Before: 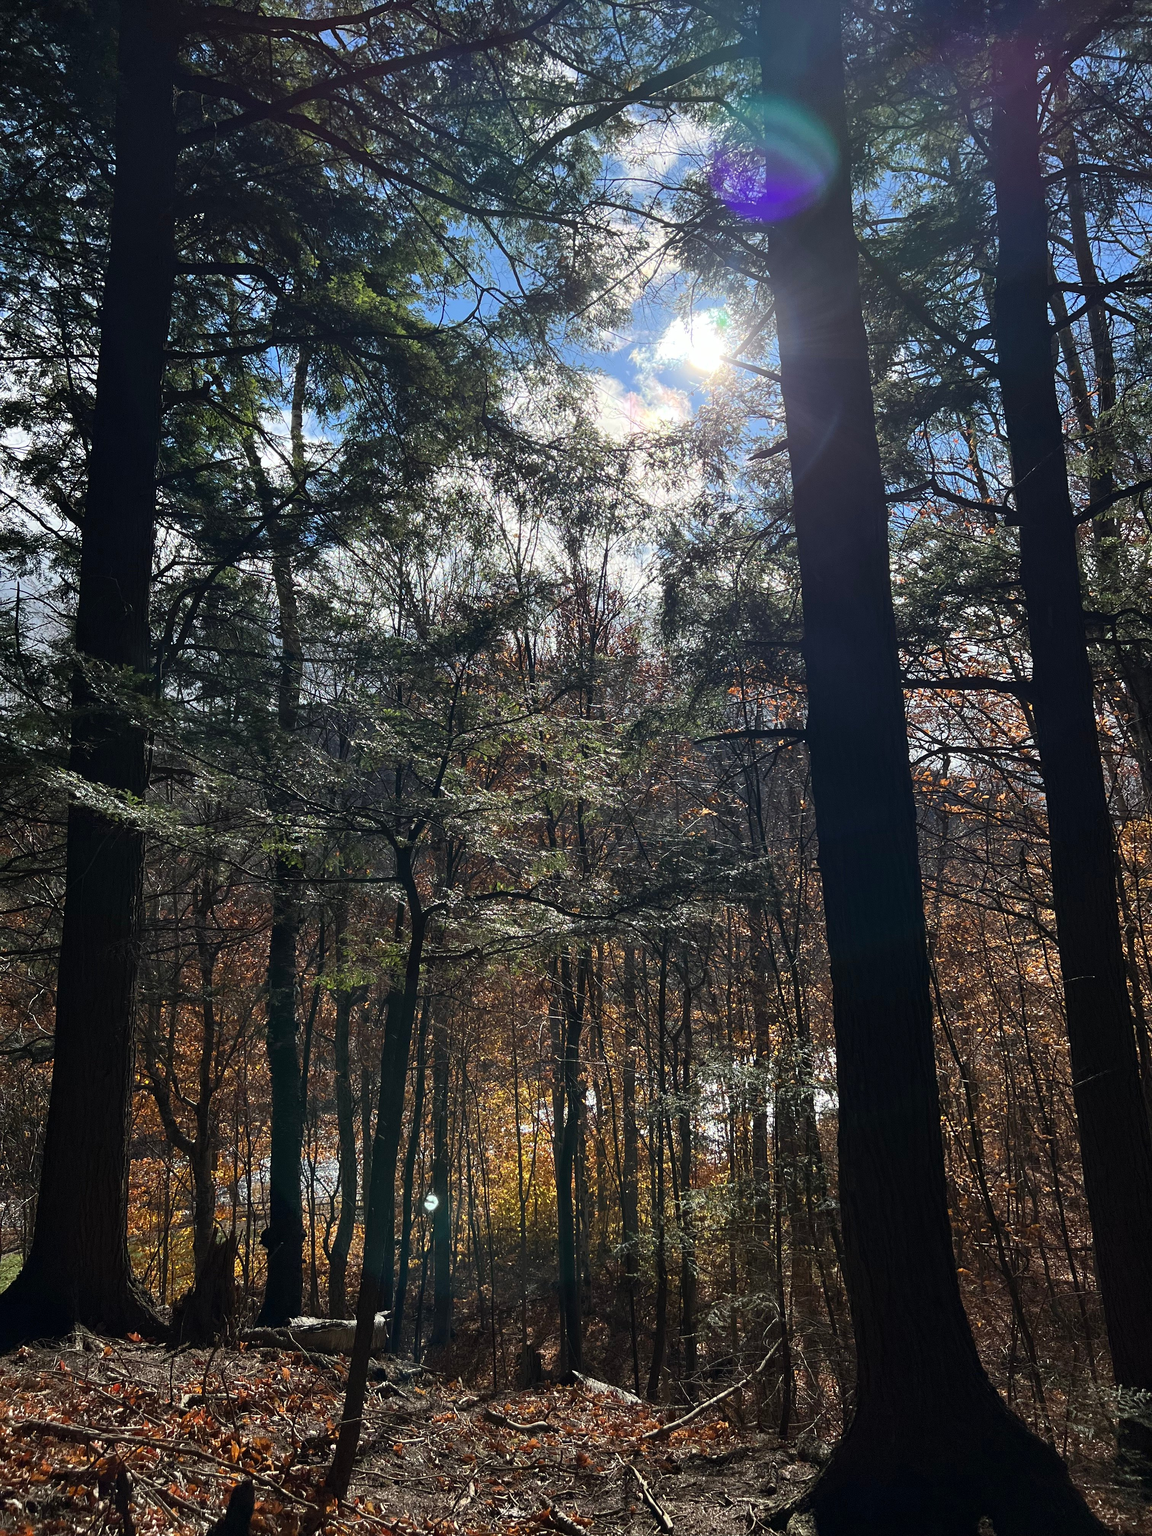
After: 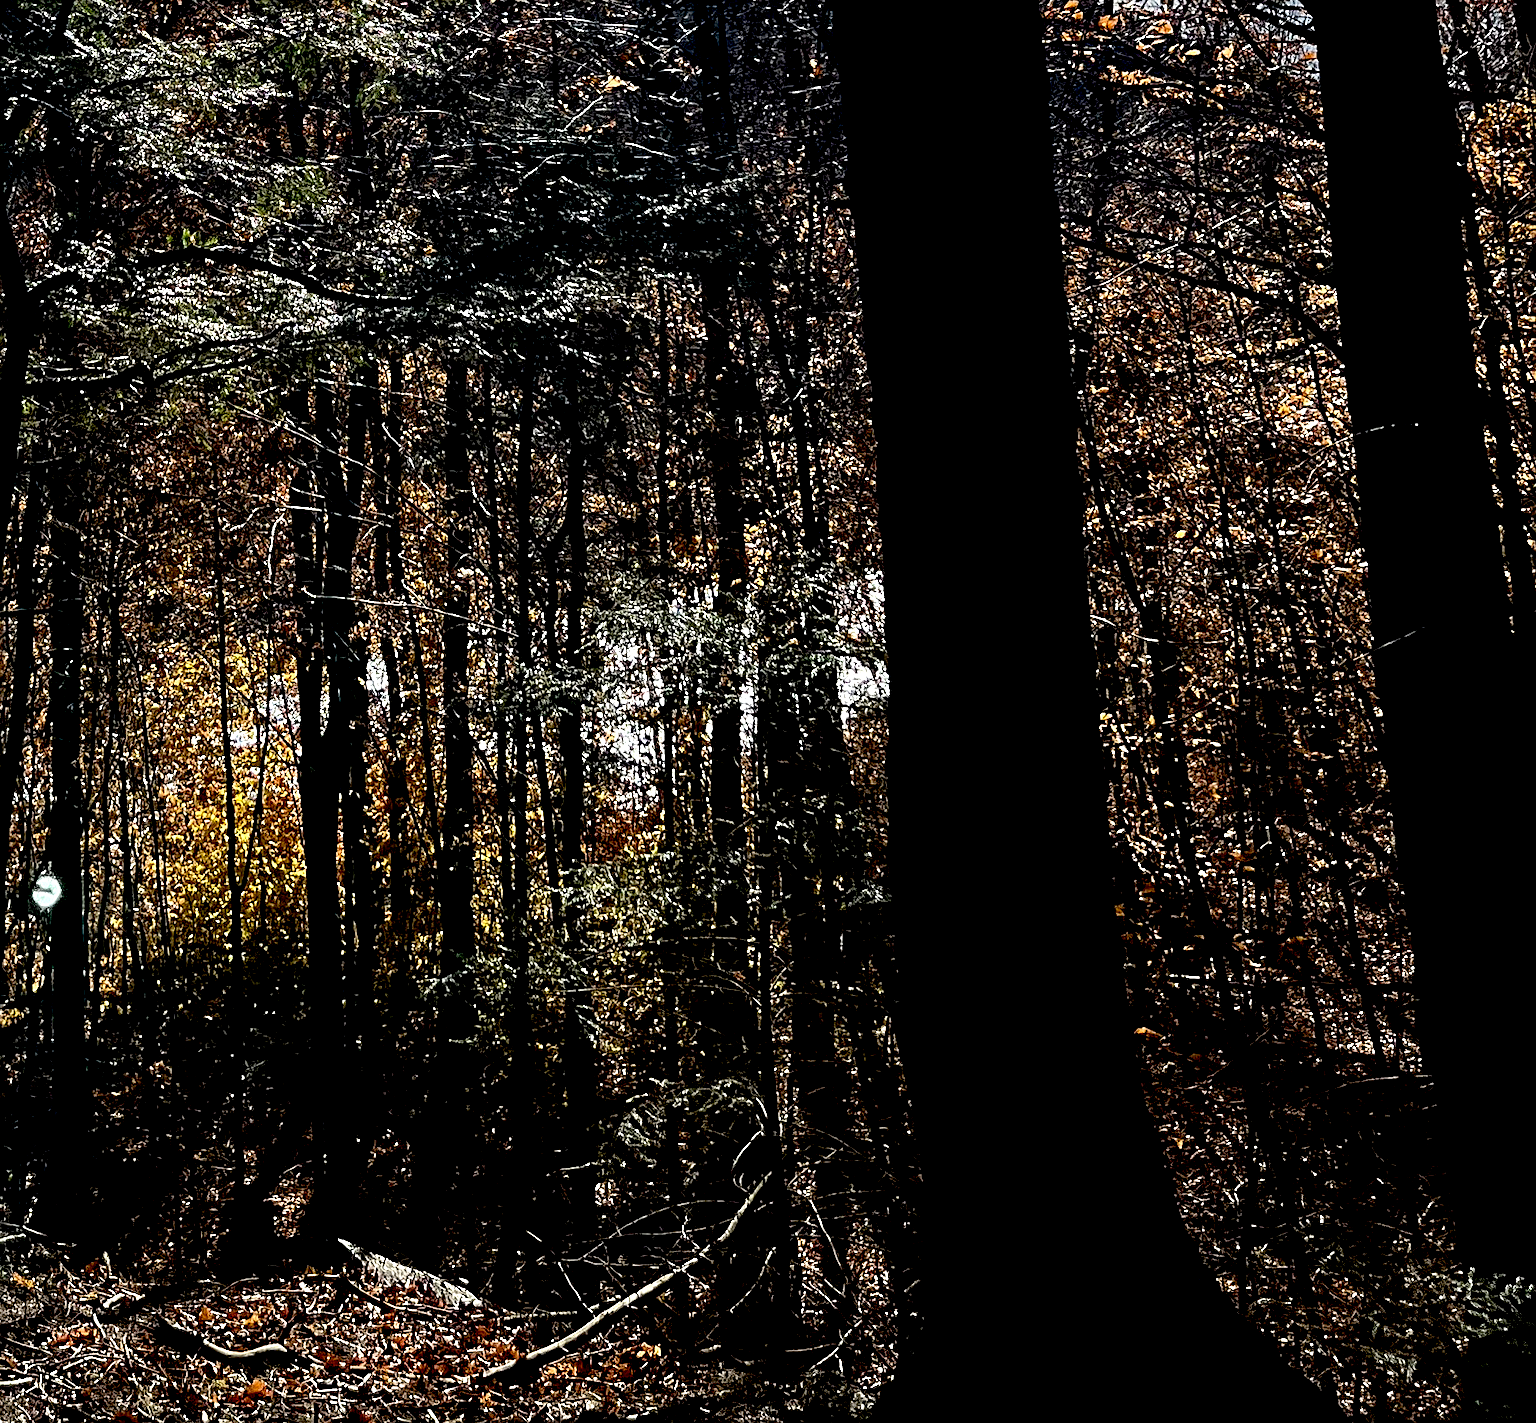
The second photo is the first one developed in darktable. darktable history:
sharpen: on, module defaults
exposure: black level correction 0.056, exposure -0.039 EV, compensate highlight preservation false
crop and rotate: left 35.509%, top 50.238%, bottom 4.934%
tone equalizer: -8 EV -0.417 EV, -7 EV -0.389 EV, -6 EV -0.333 EV, -5 EV -0.222 EV, -3 EV 0.222 EV, -2 EV 0.333 EV, -1 EV 0.389 EV, +0 EV 0.417 EV, edges refinement/feathering 500, mask exposure compensation -1.57 EV, preserve details no
